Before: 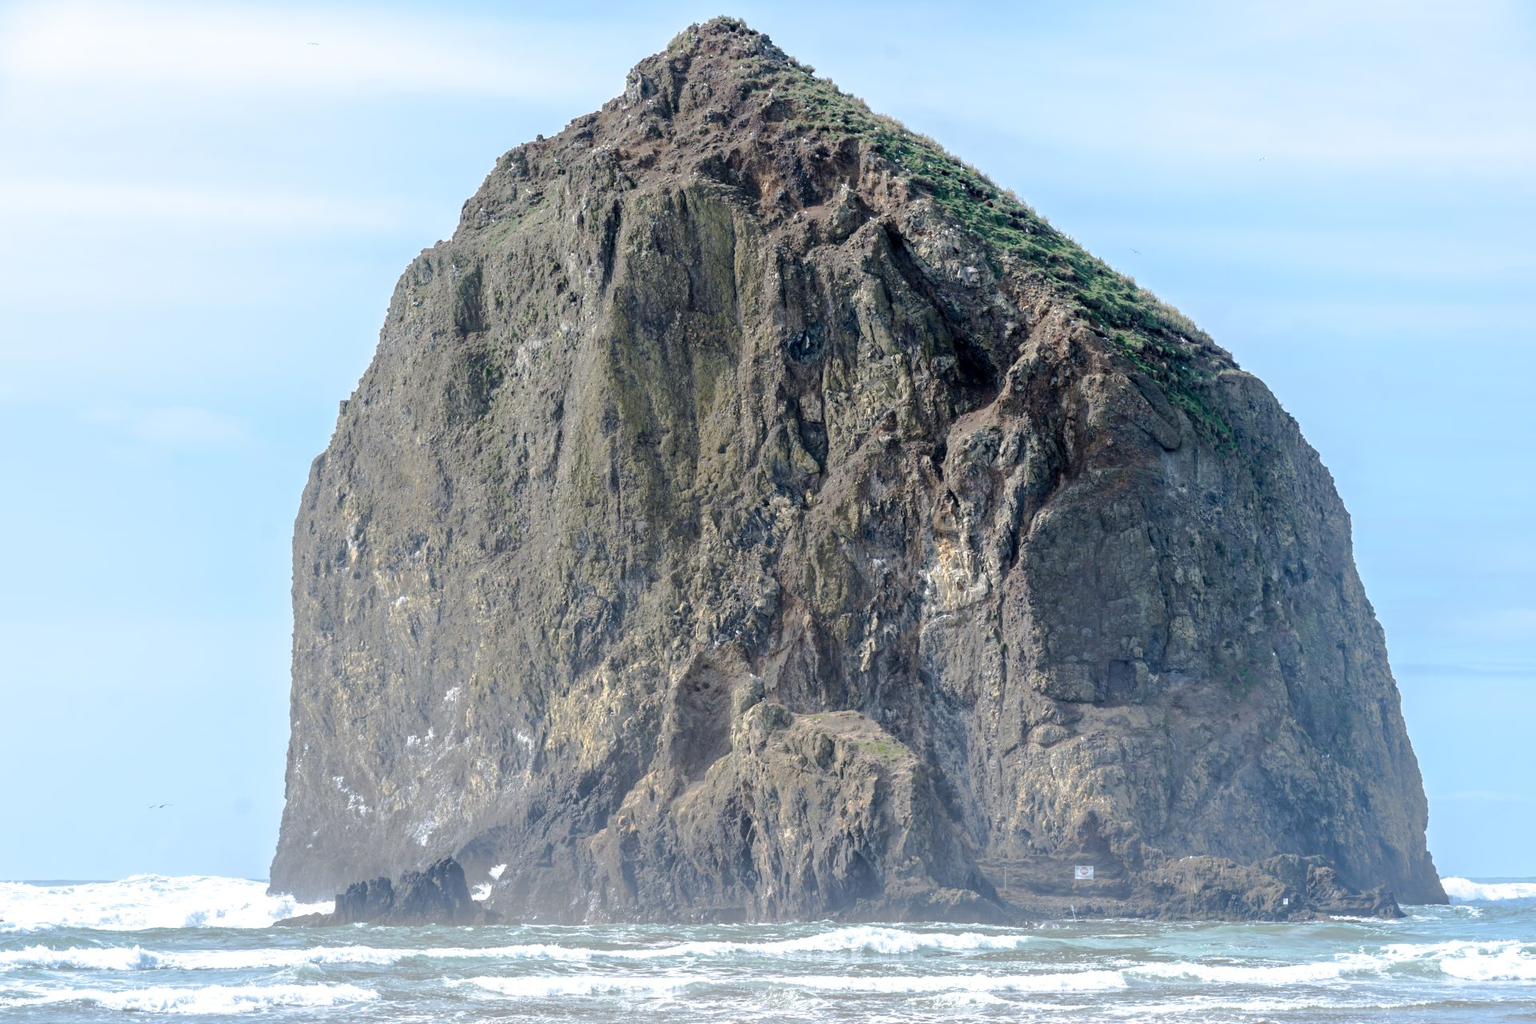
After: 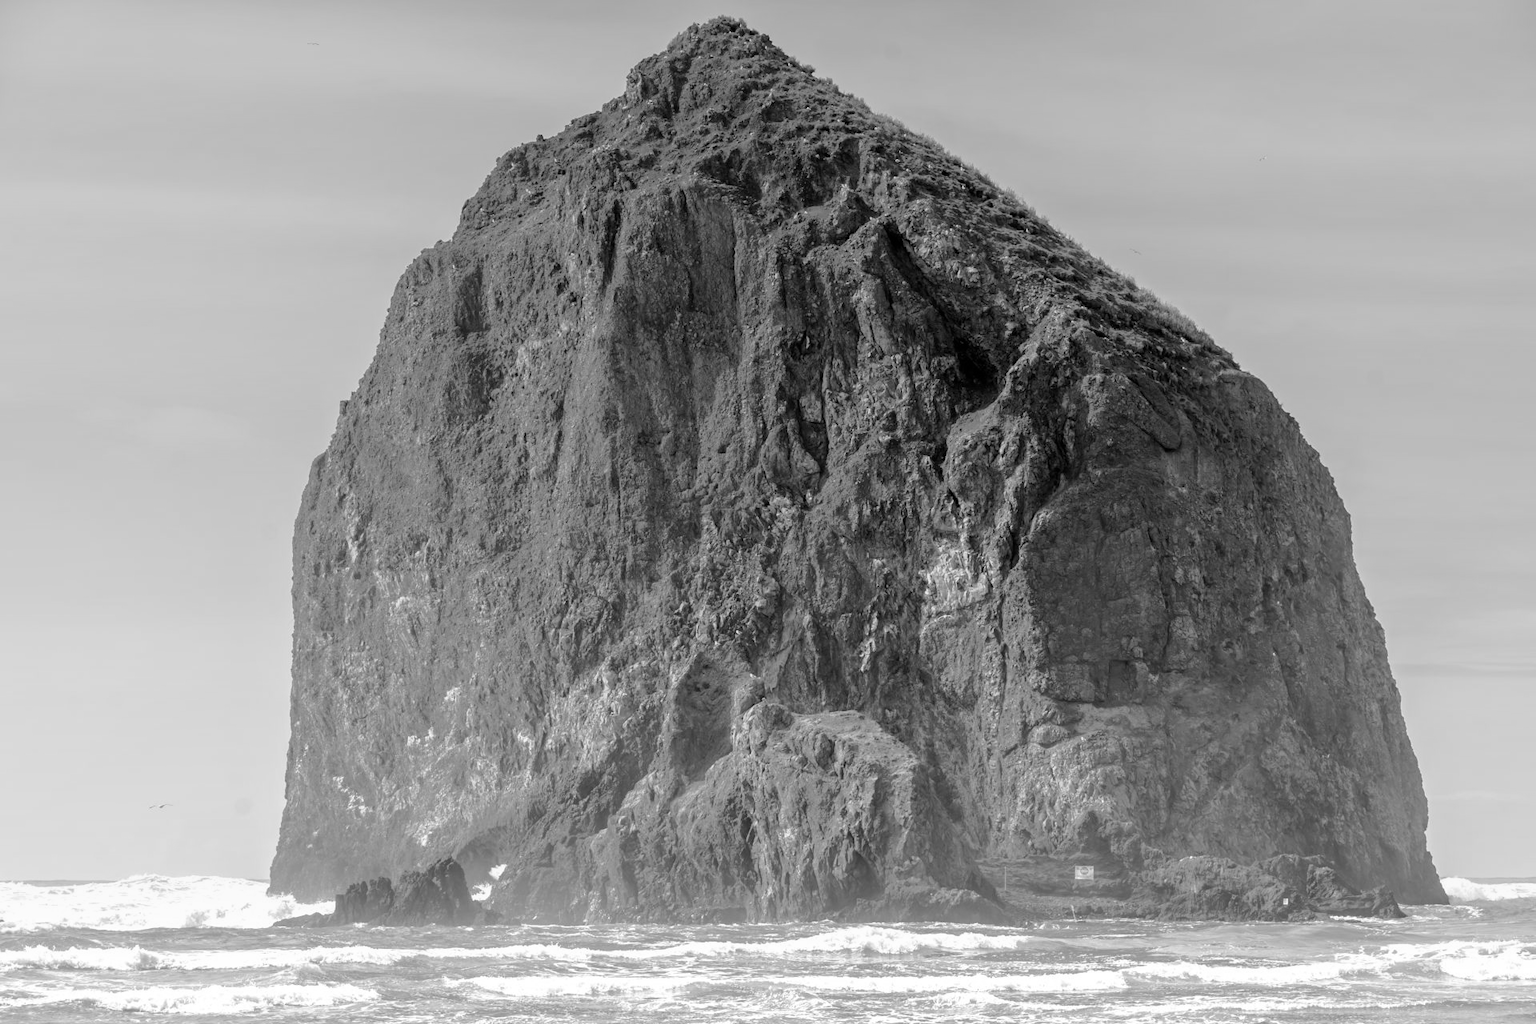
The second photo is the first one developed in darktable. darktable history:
monochrome: on, module defaults
graduated density: hue 238.83°, saturation 50%
